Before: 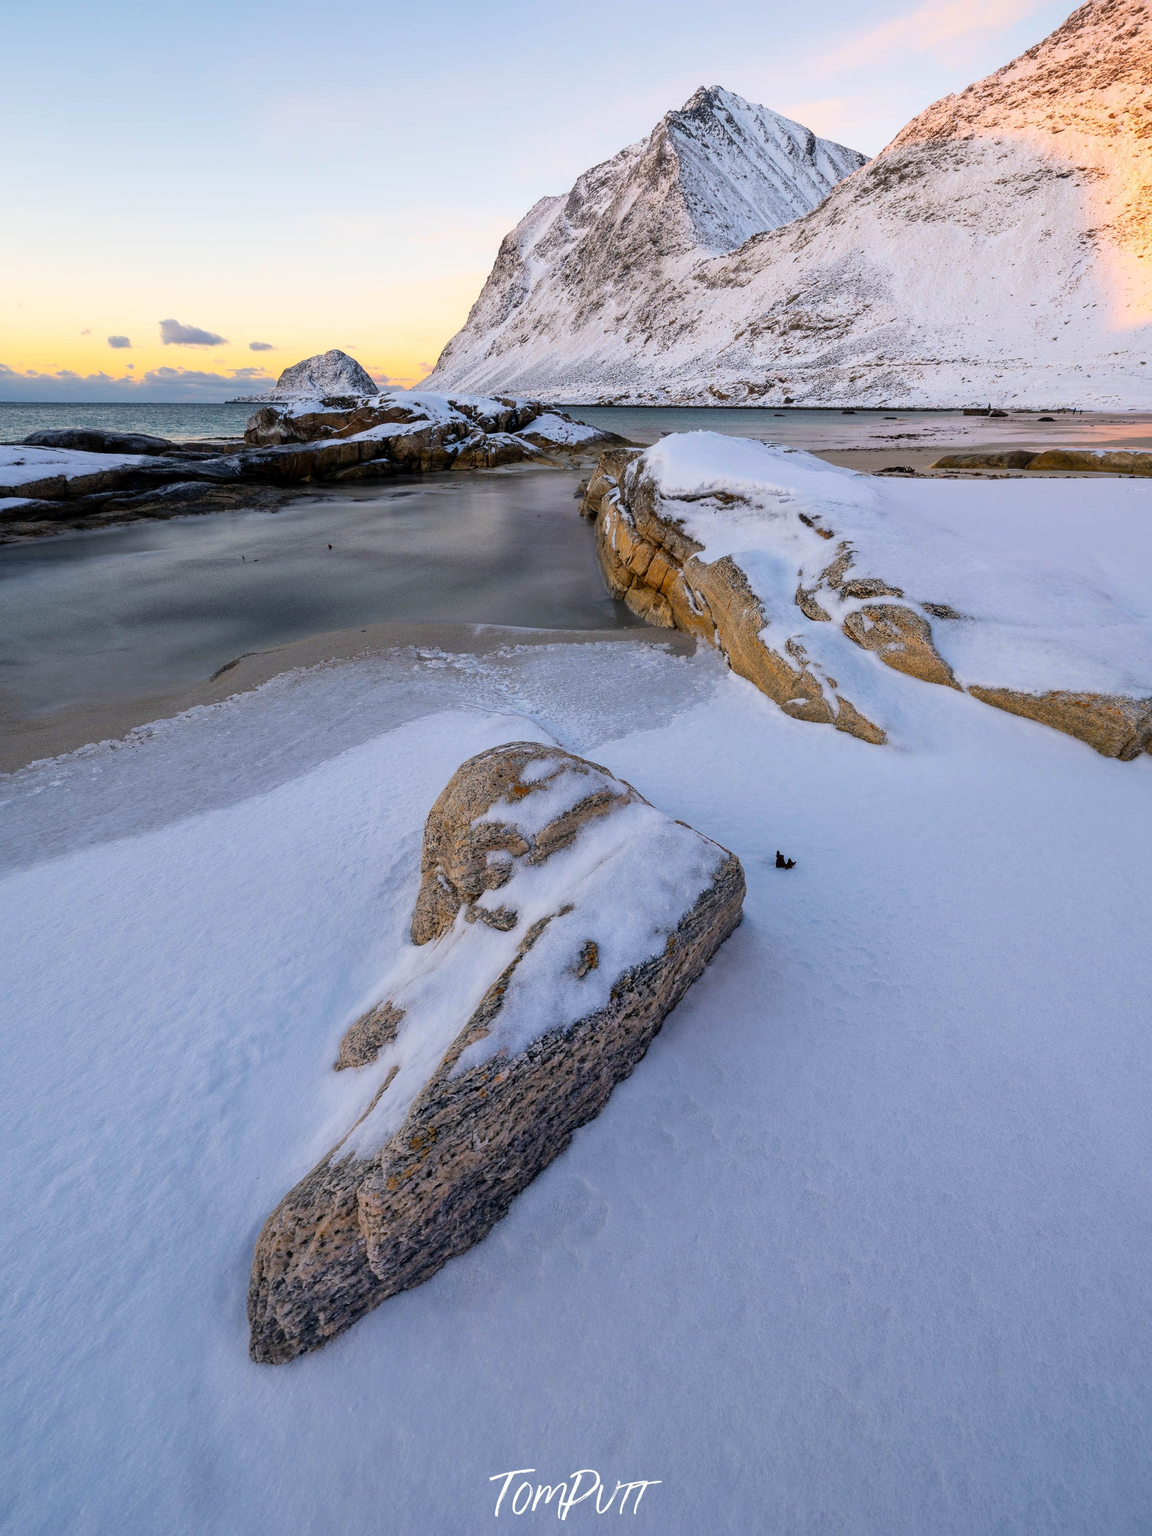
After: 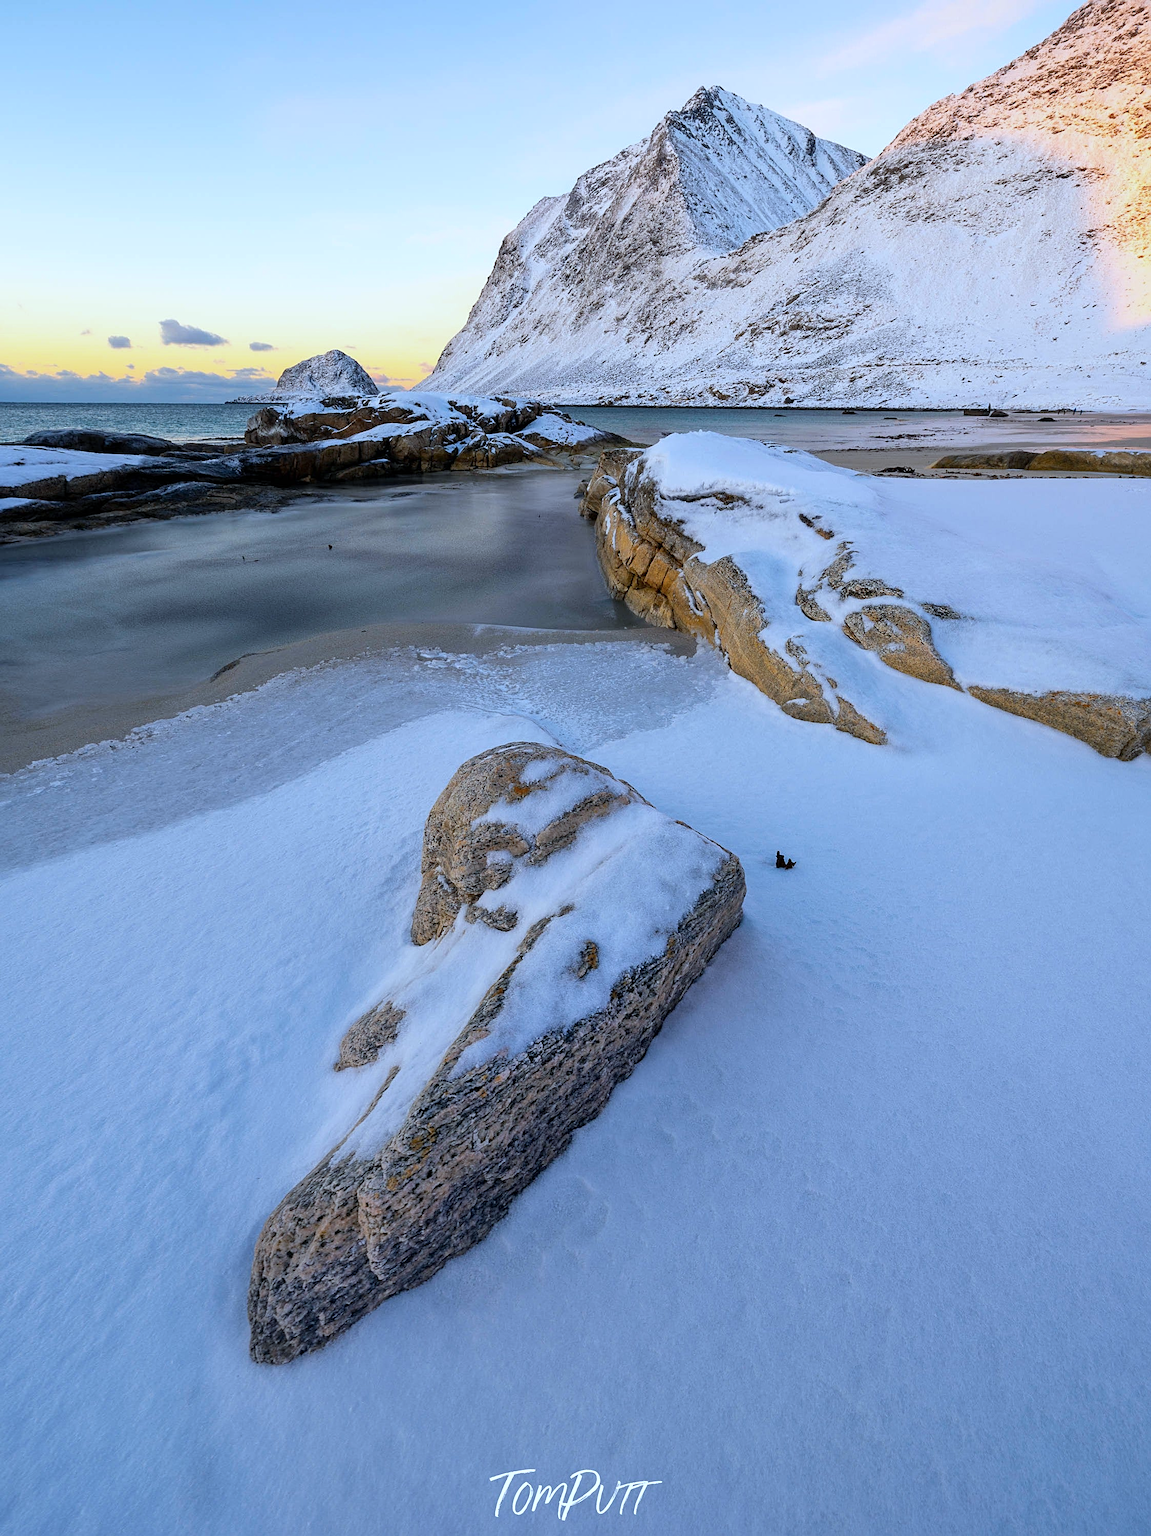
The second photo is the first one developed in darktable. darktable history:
color calibration: illuminant Planckian (black body), x 0.375, y 0.374, temperature 4110.36 K
sharpen: radius 2.203, amount 0.381, threshold 0.128
